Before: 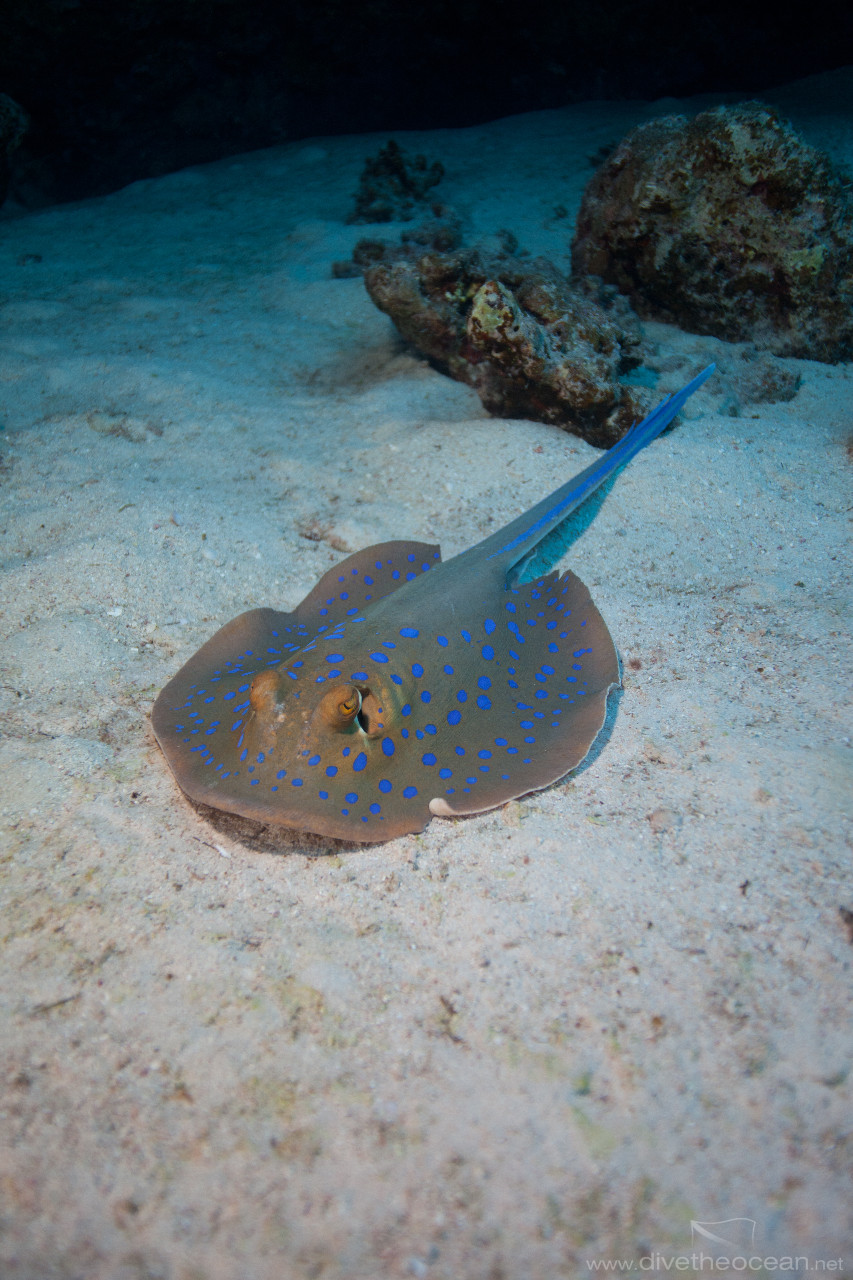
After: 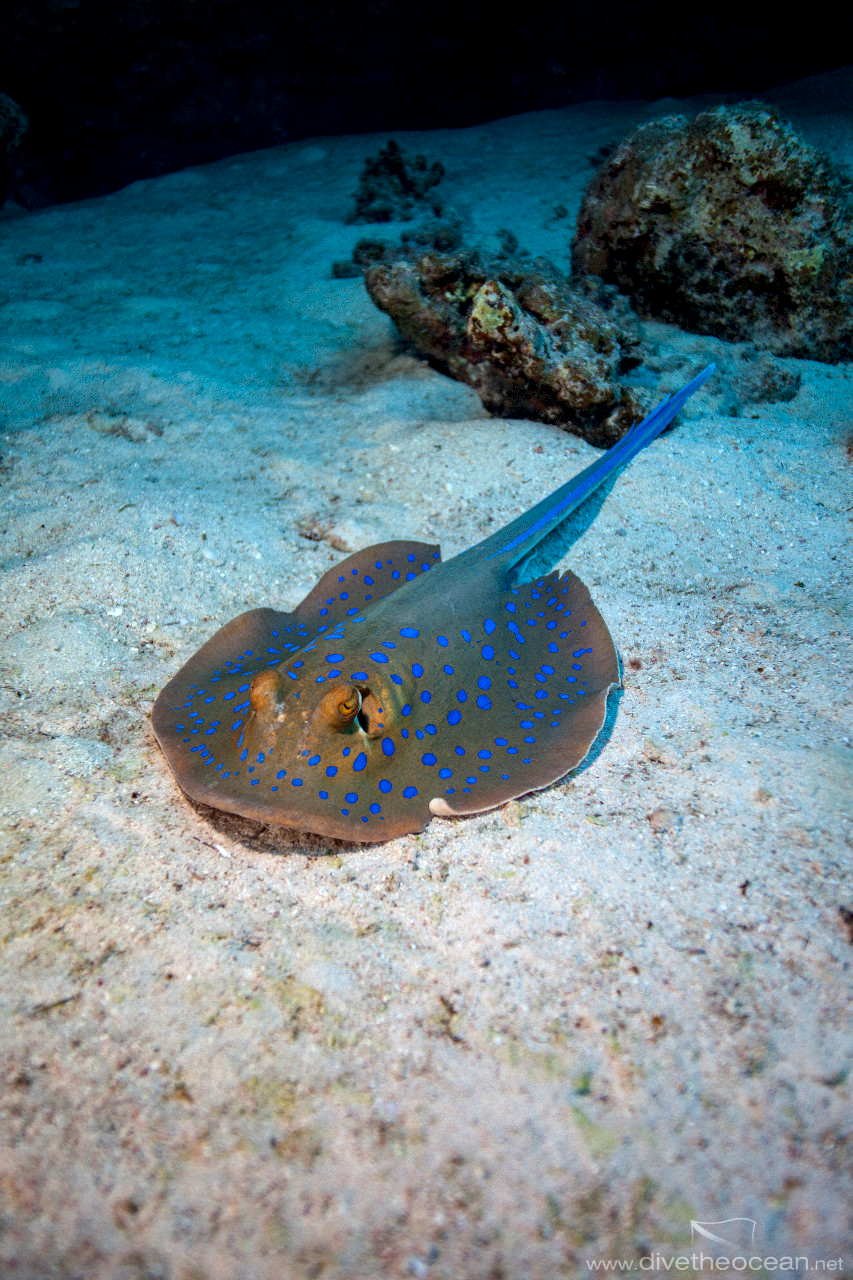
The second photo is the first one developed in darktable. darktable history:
color correction: highlights b* 0.003, saturation 1.27
exposure: exposure 0.291 EV, compensate highlight preservation false
haze removal: compatibility mode true, adaptive false
local contrast: detail 150%
